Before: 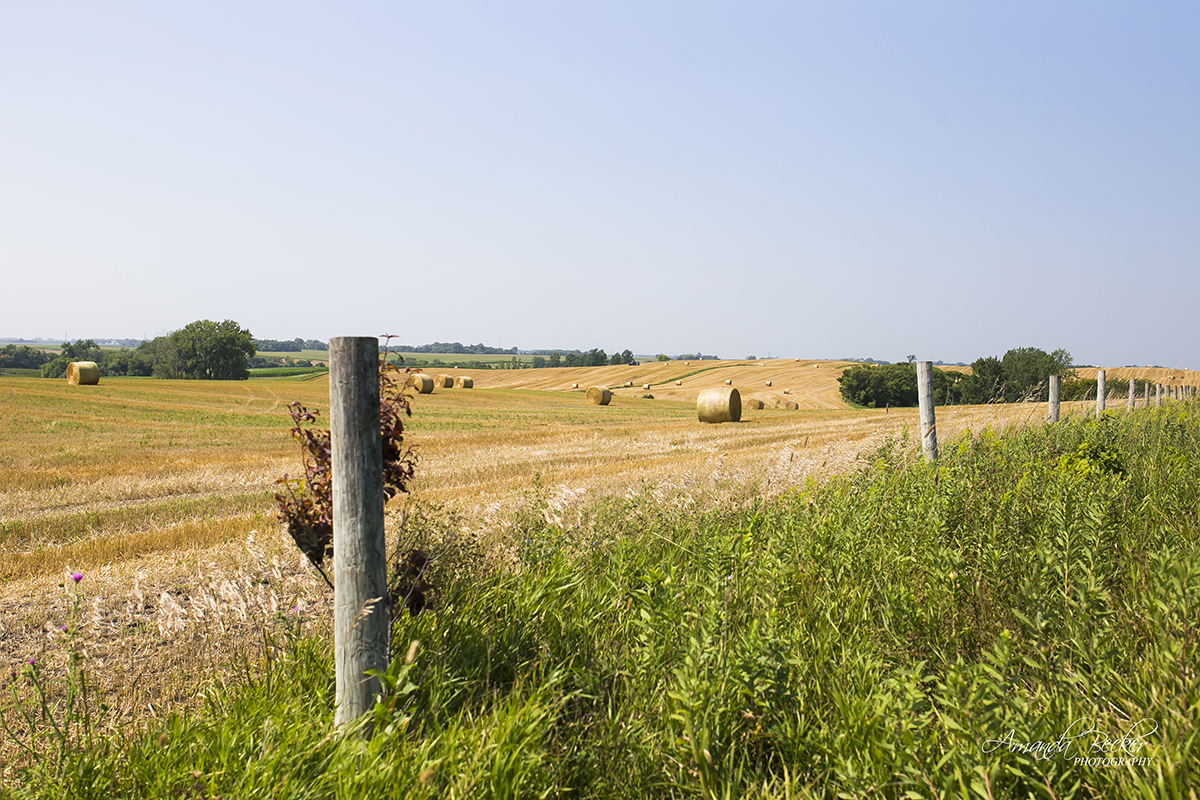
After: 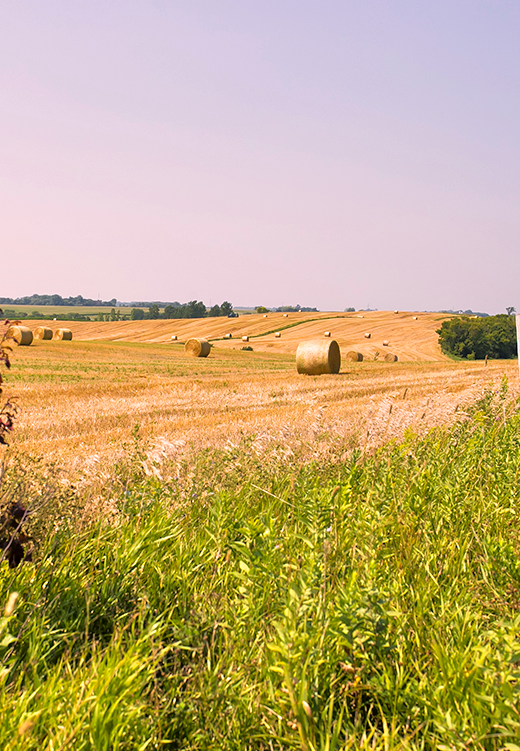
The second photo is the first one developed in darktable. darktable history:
tone equalizer: -7 EV 0.15 EV, -6 EV 0.6 EV, -5 EV 1.15 EV, -4 EV 1.33 EV, -3 EV 1.15 EV, -2 EV 0.6 EV, -1 EV 0.15 EV, mask exposure compensation -0.5 EV
shadows and highlights: shadows 32, highlights -32, soften with gaussian
crop: left 33.452%, top 6.025%, right 23.155%
color correction: highlights a* 12.23, highlights b* 5.41
exposure: compensate exposure bias true, compensate highlight preservation false
